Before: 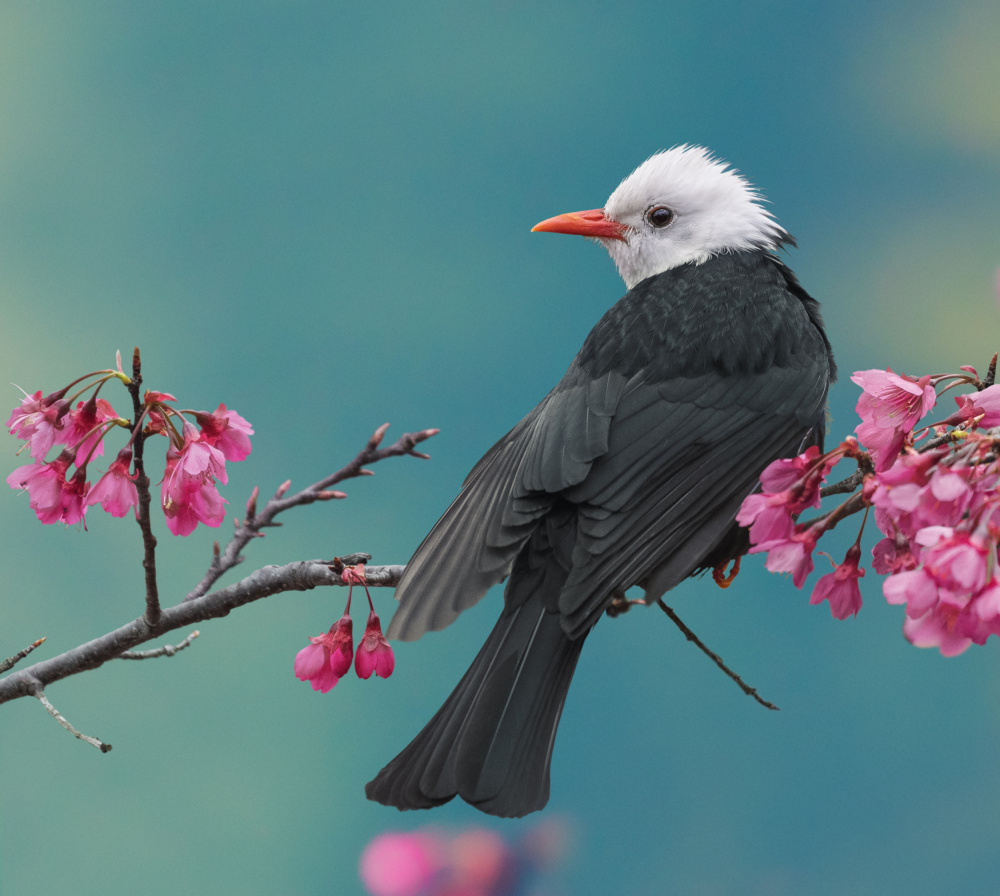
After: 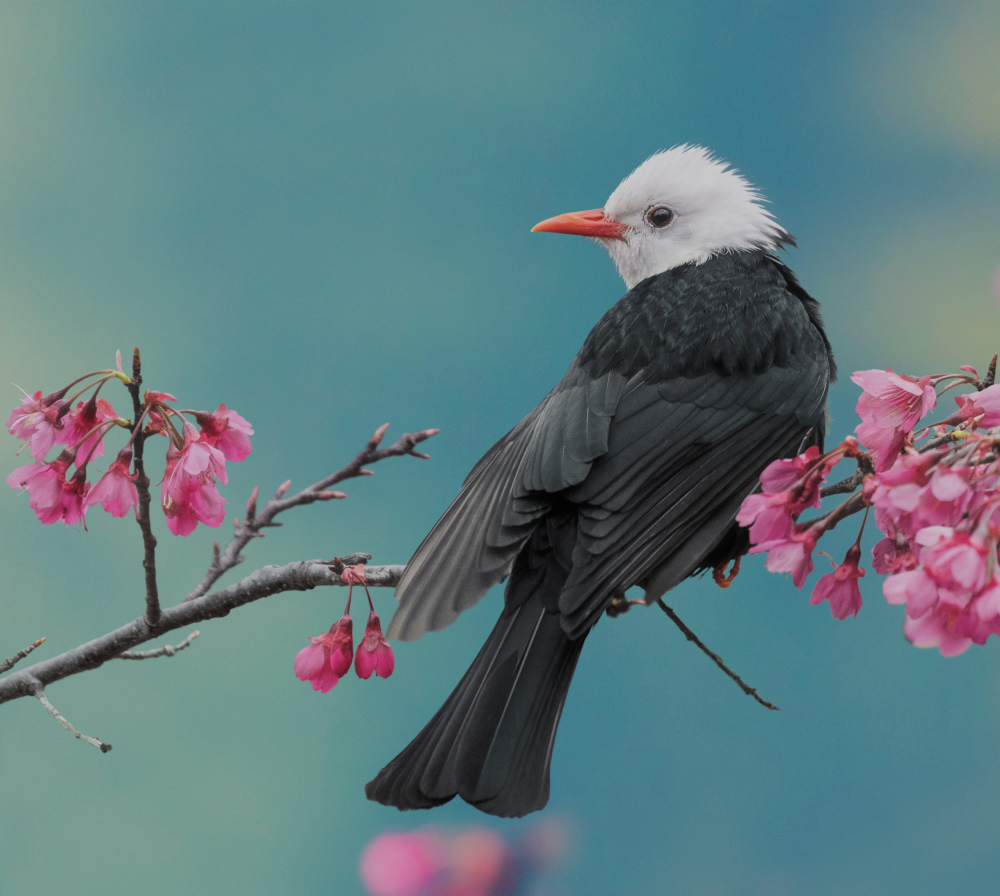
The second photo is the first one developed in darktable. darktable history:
filmic rgb: black relative exposure -7.32 EV, white relative exposure 5.09 EV, hardness 3.2
haze removal: strength -0.1, adaptive false
